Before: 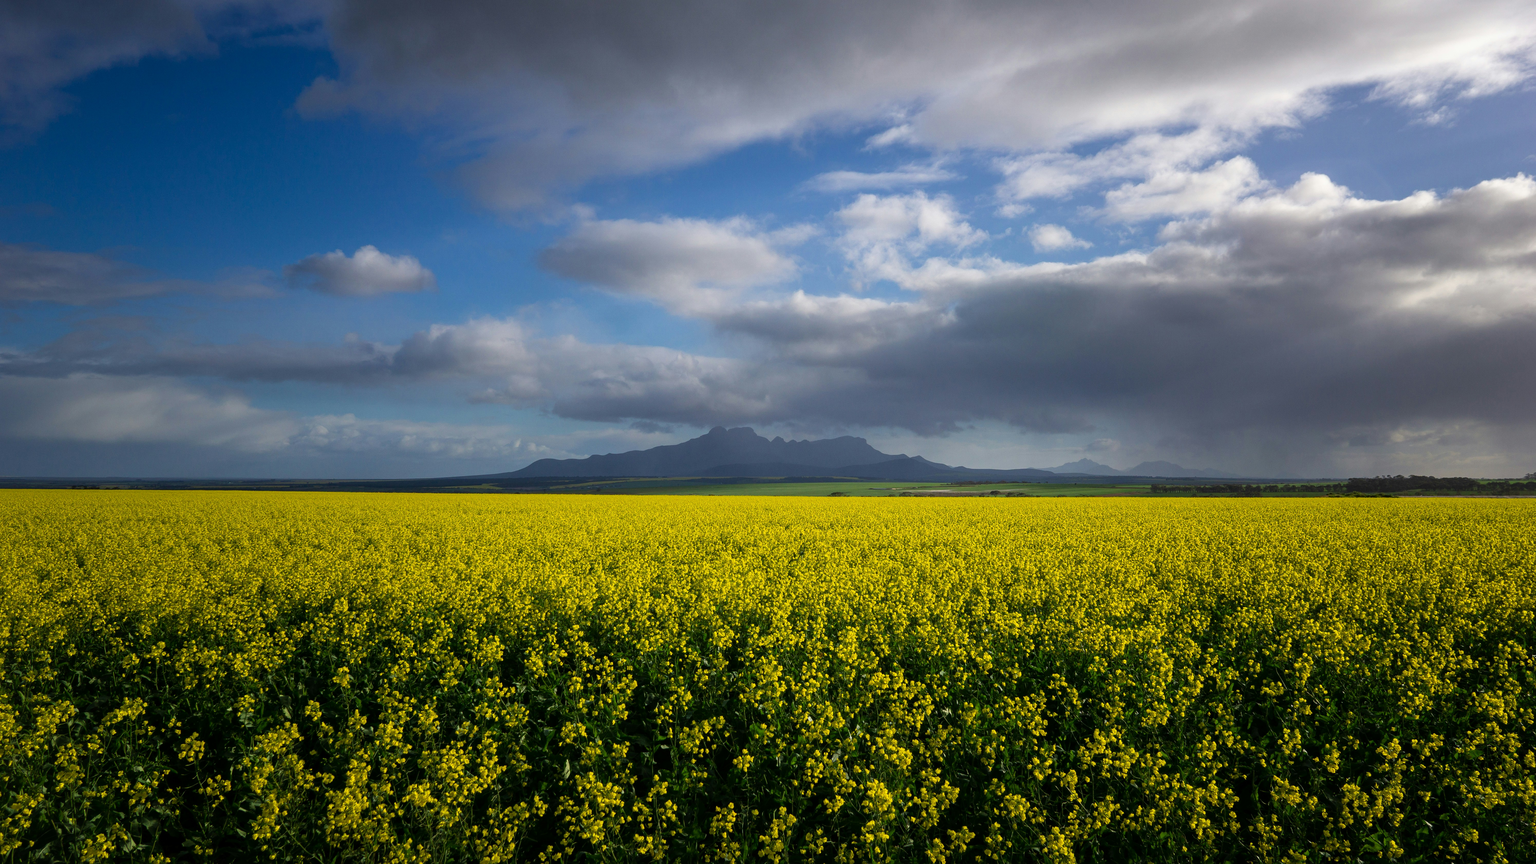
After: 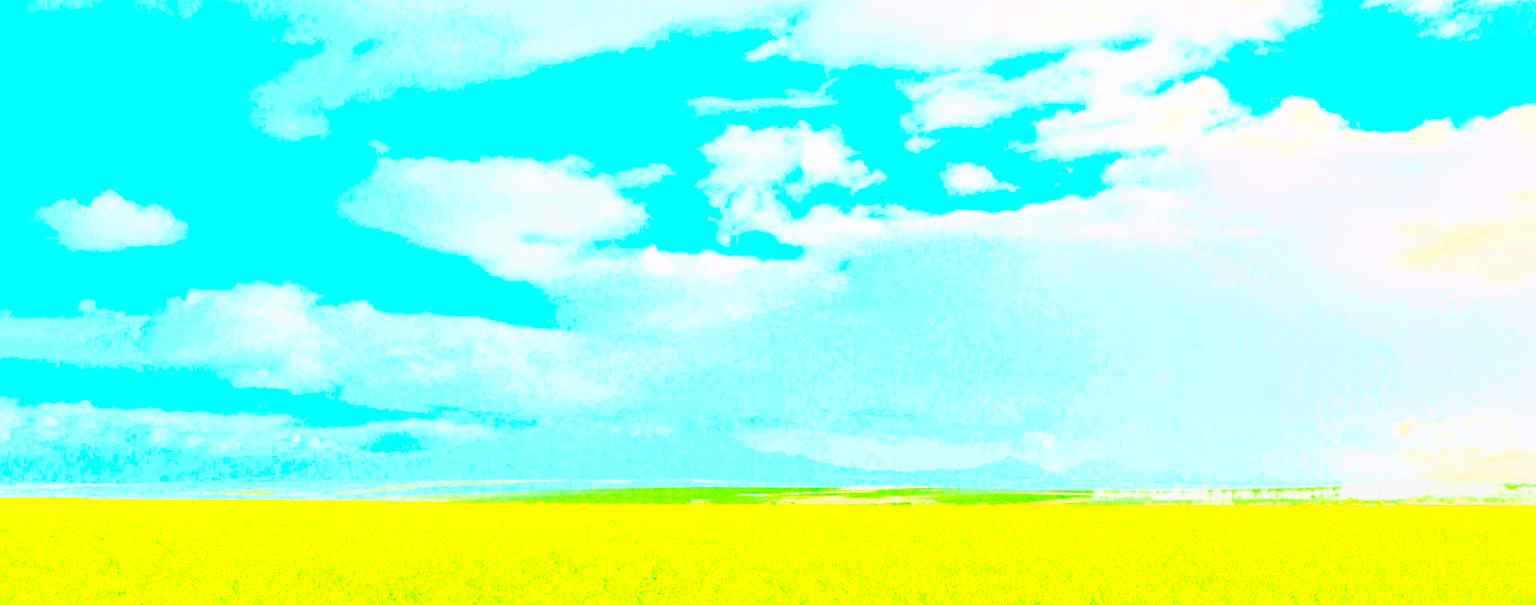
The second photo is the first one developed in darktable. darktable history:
contrast brightness saturation: contrast -0.99, brightness -0.17, saturation 0.75
levels: mode automatic, gray 50.8%
crop: left 18.38%, top 11.092%, right 2.134%, bottom 33.217%
